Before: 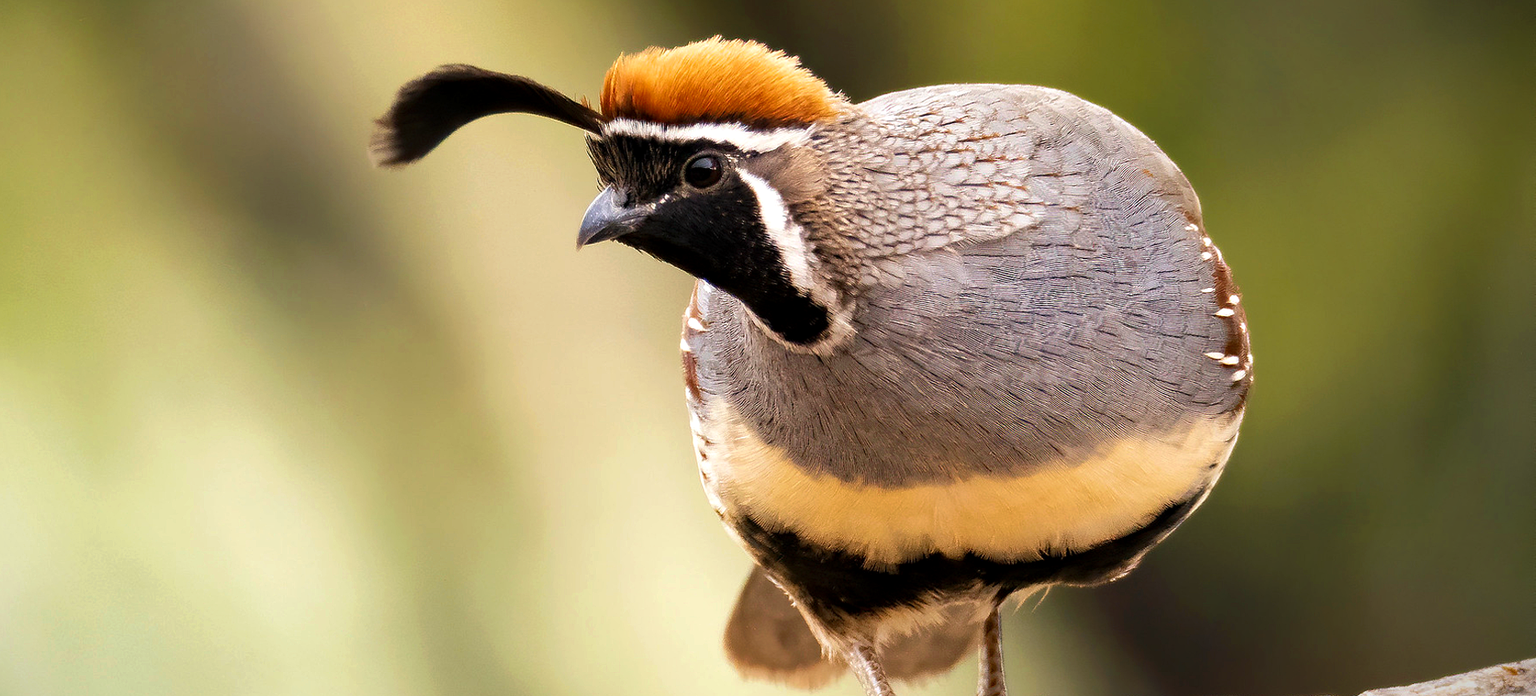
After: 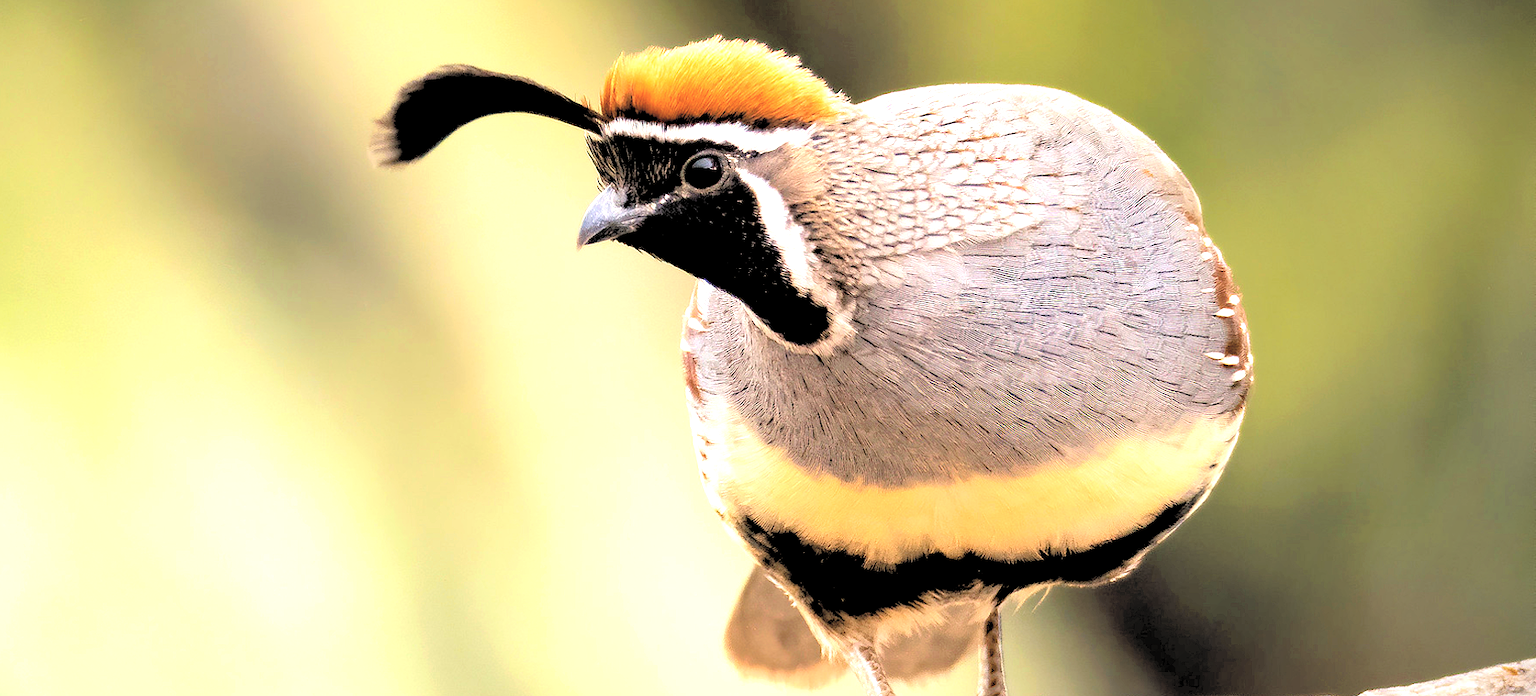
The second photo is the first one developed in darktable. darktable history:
rgb levels: levels [[0.013, 0.434, 0.89], [0, 0.5, 1], [0, 0.5, 1]]
levels: levels [0.055, 0.477, 0.9]
contrast brightness saturation: brightness 0.28
